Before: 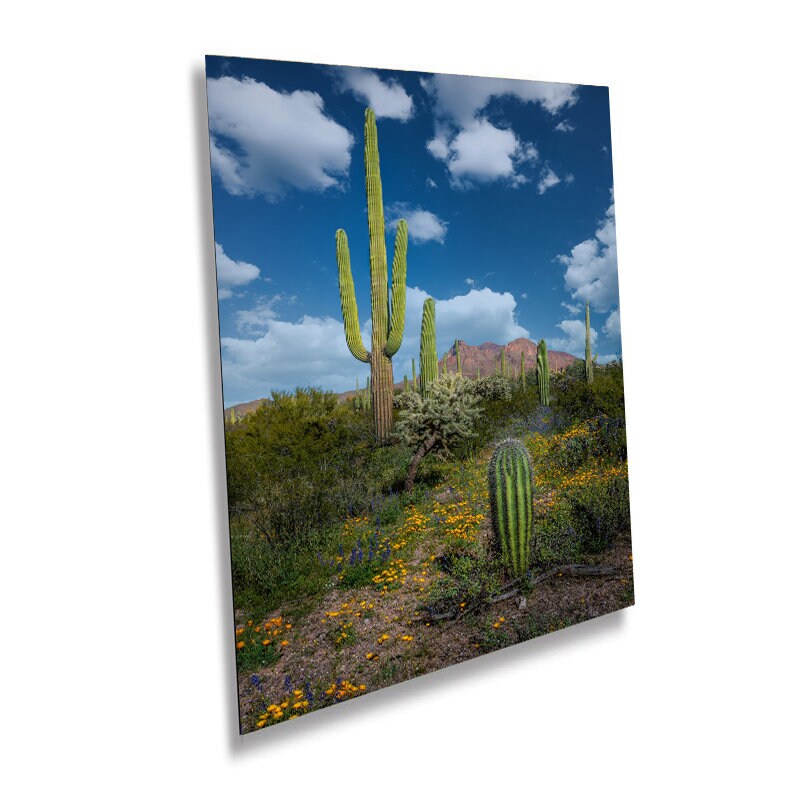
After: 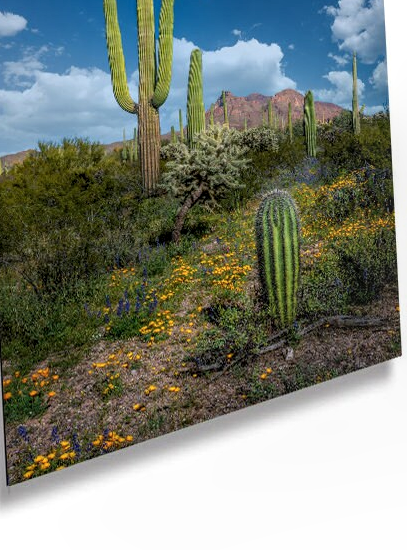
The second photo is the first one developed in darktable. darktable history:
crop and rotate: left 29.237%, top 31.152%, right 19.807%
local contrast: on, module defaults
